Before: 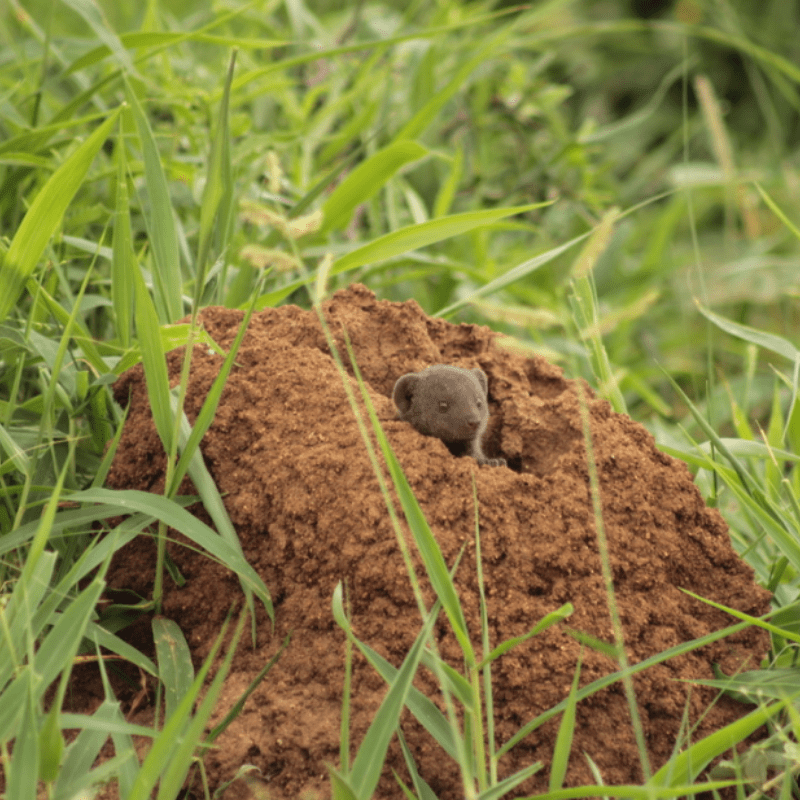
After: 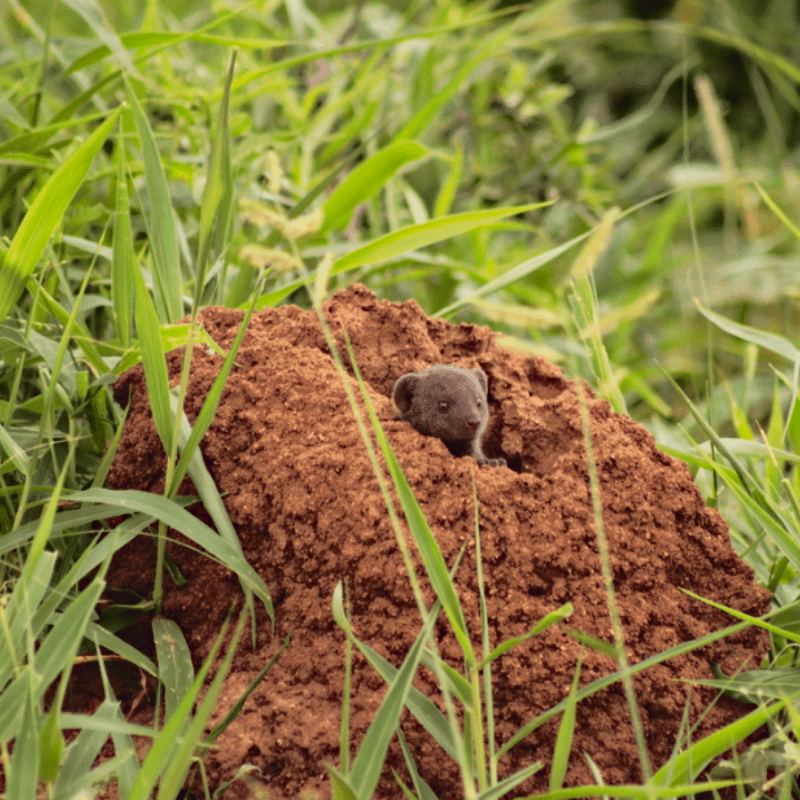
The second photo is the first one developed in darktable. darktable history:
contrast brightness saturation: saturation 0.099
tone curve: curves: ch0 [(0, 0.032) (0.094, 0.08) (0.265, 0.208) (0.41, 0.417) (0.498, 0.496) (0.638, 0.673) (0.819, 0.841) (0.96, 0.899)]; ch1 [(0, 0) (0.161, 0.092) (0.37, 0.302) (0.417, 0.434) (0.495, 0.498) (0.576, 0.589) (0.725, 0.765) (1, 1)]; ch2 [(0, 0) (0.352, 0.403) (0.45, 0.469) (0.521, 0.515) (0.59, 0.579) (1, 1)], color space Lab, independent channels, preserve colors none
haze removal: compatibility mode true
